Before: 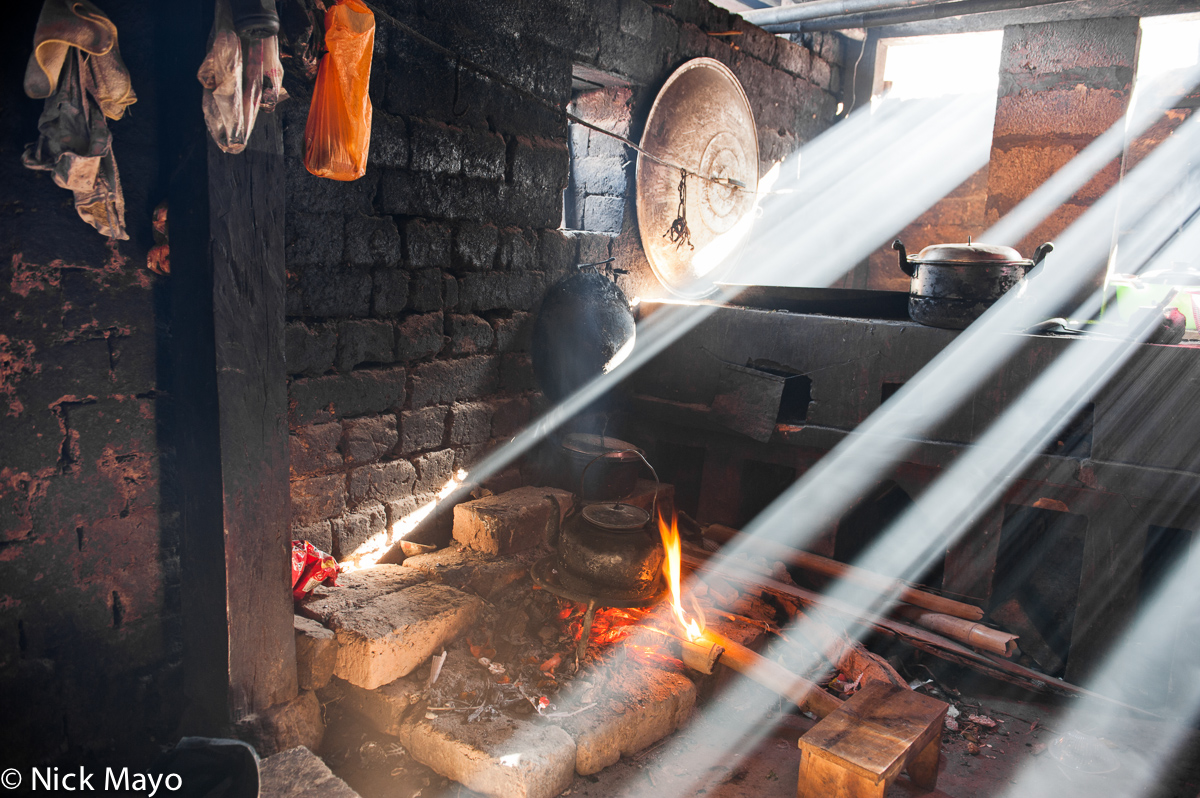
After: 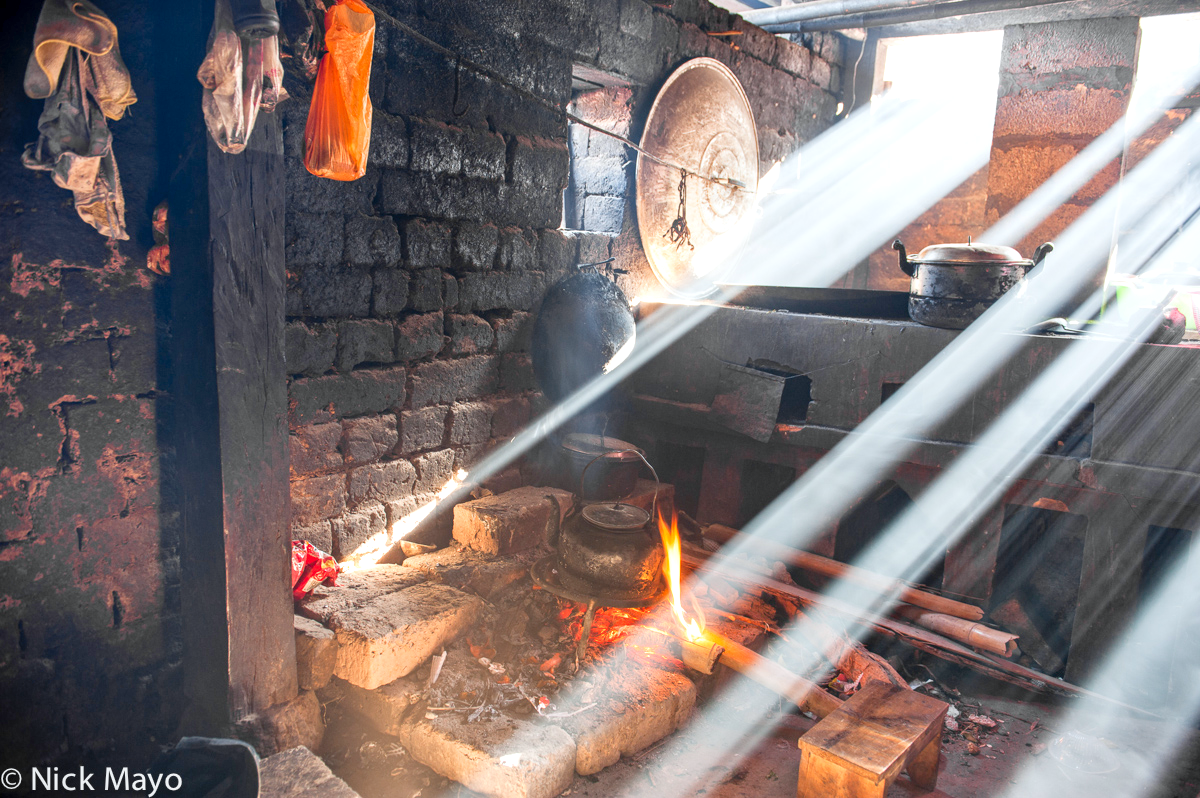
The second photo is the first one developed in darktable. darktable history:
white balance: red 0.986, blue 1.01
levels: levels [0, 0.43, 0.984]
exposure: exposure 0.078 EV, compensate highlight preservation false
local contrast: on, module defaults
